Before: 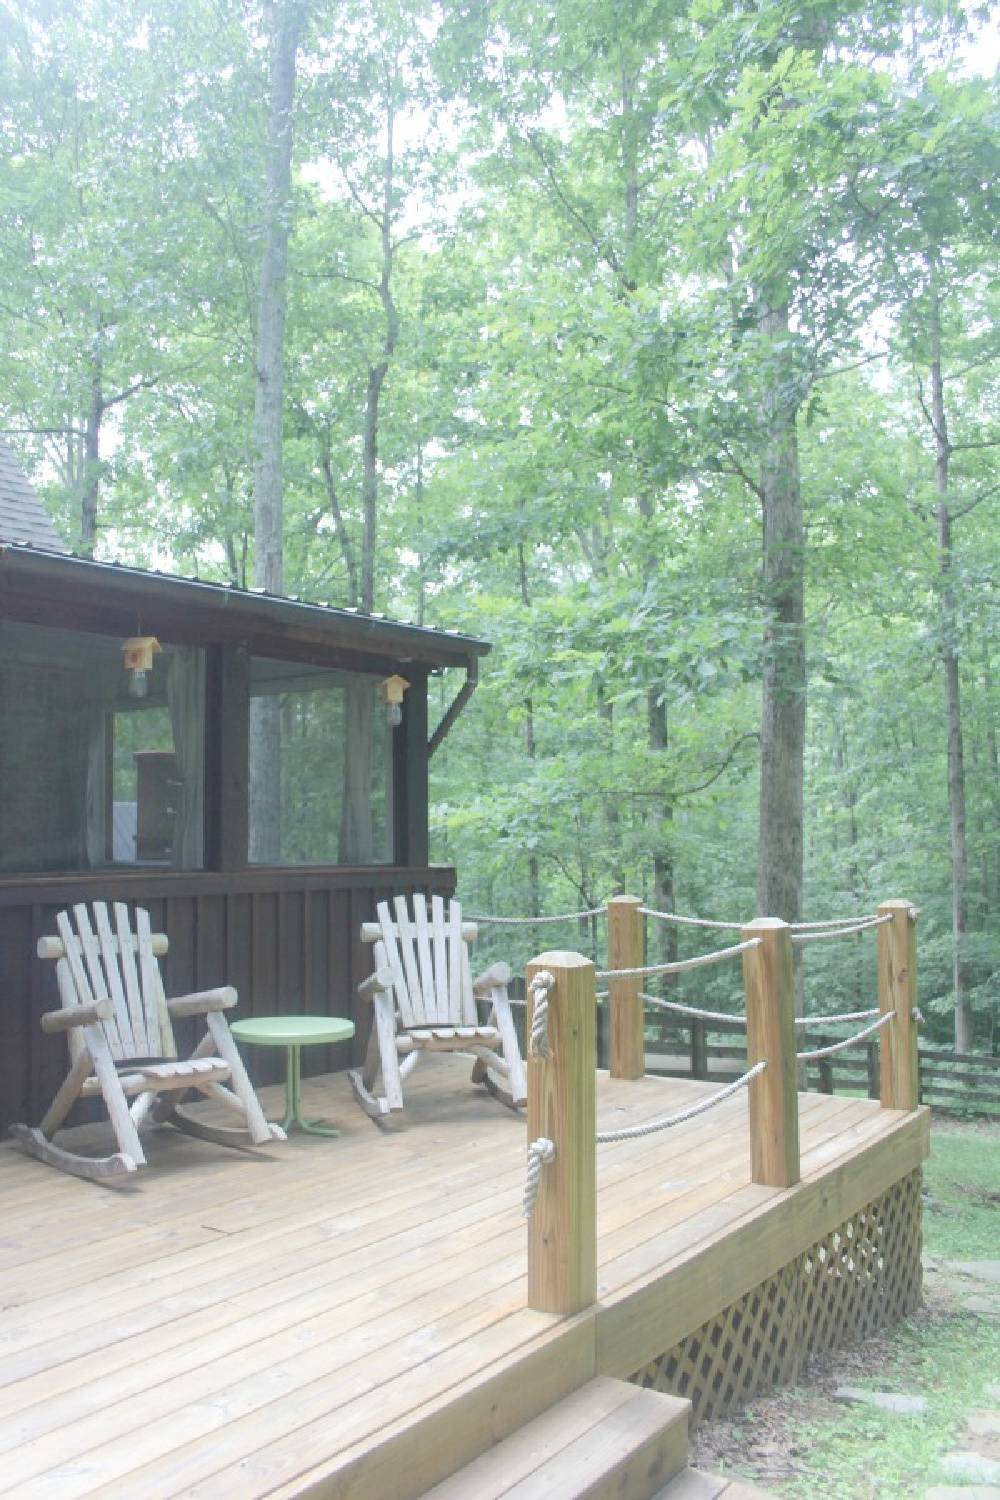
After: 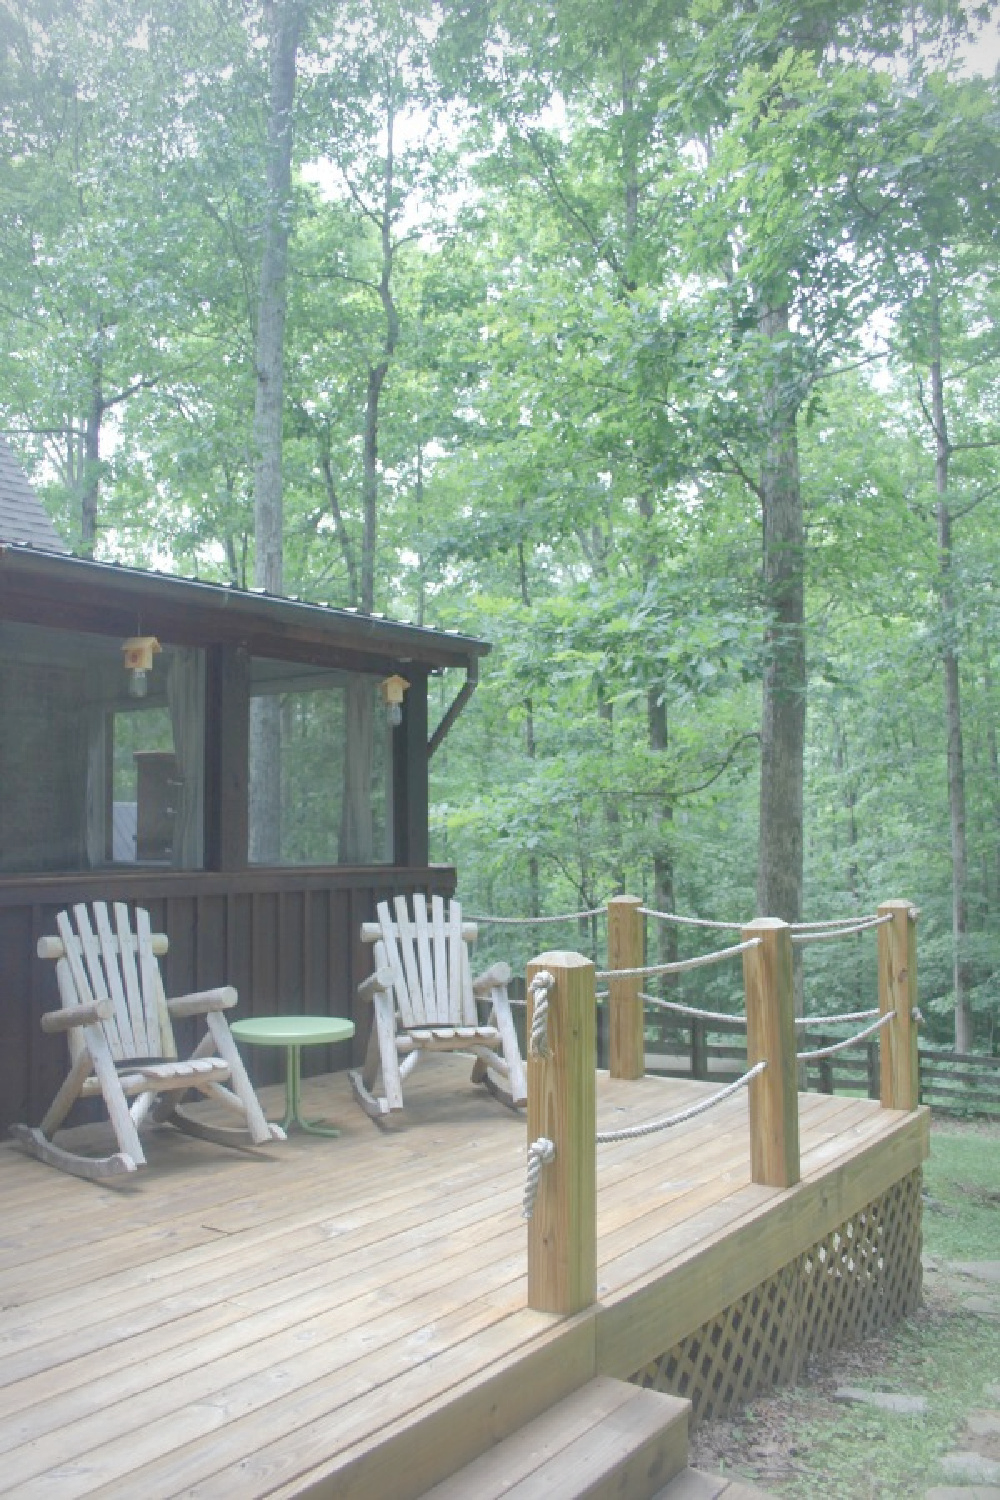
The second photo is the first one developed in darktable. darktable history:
vignetting: fall-off radius 61%, center (-0.033, -0.035)
shadows and highlights: highlights color adjustment 42.27%
